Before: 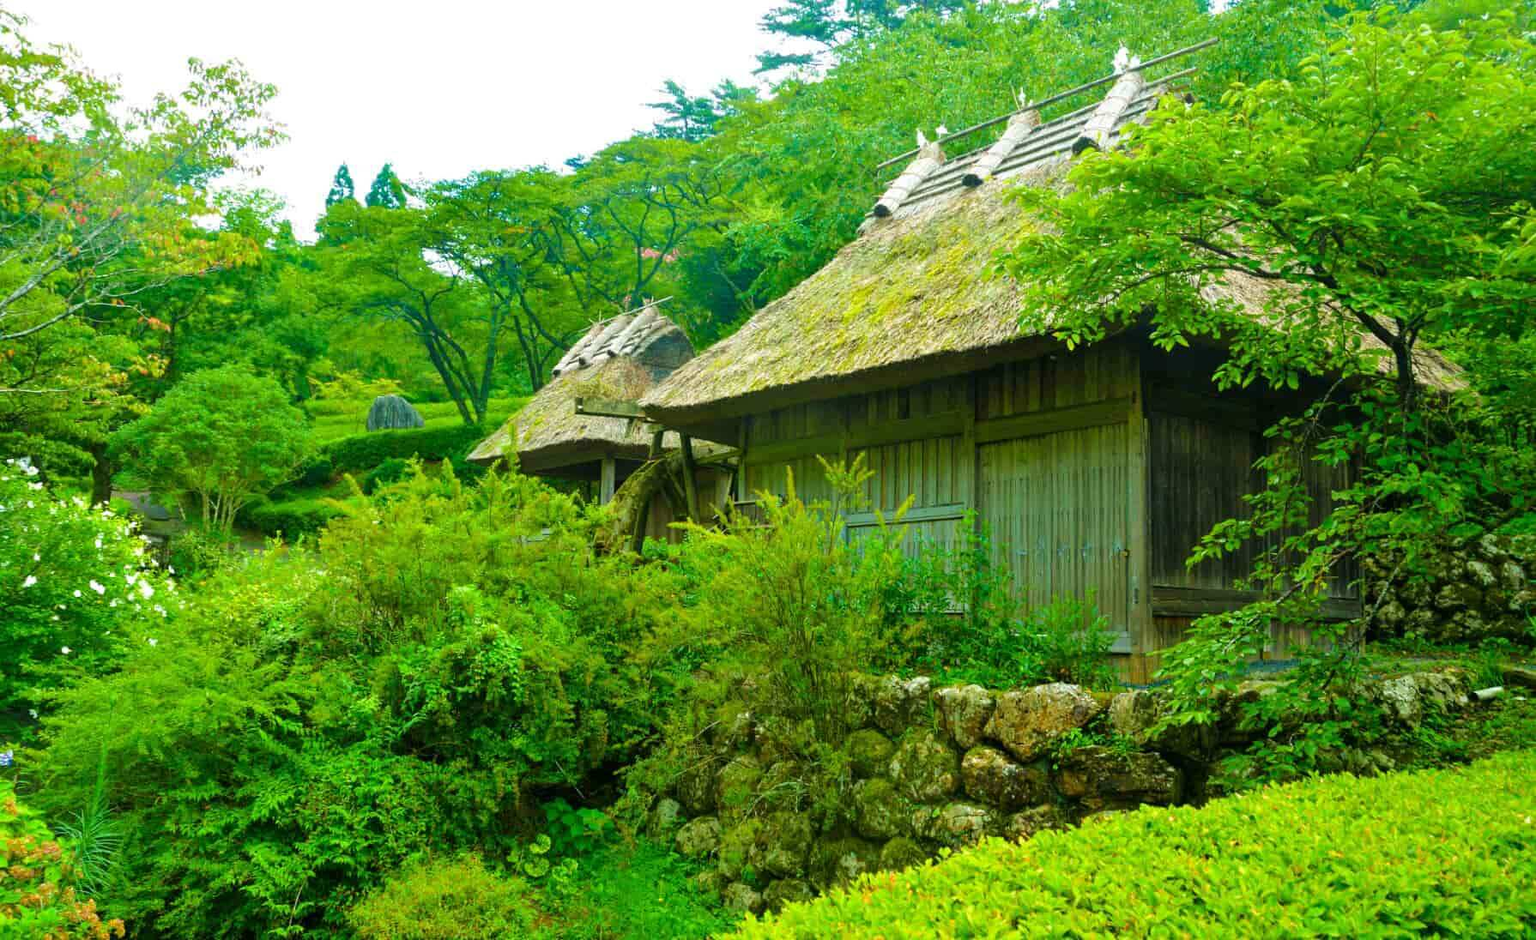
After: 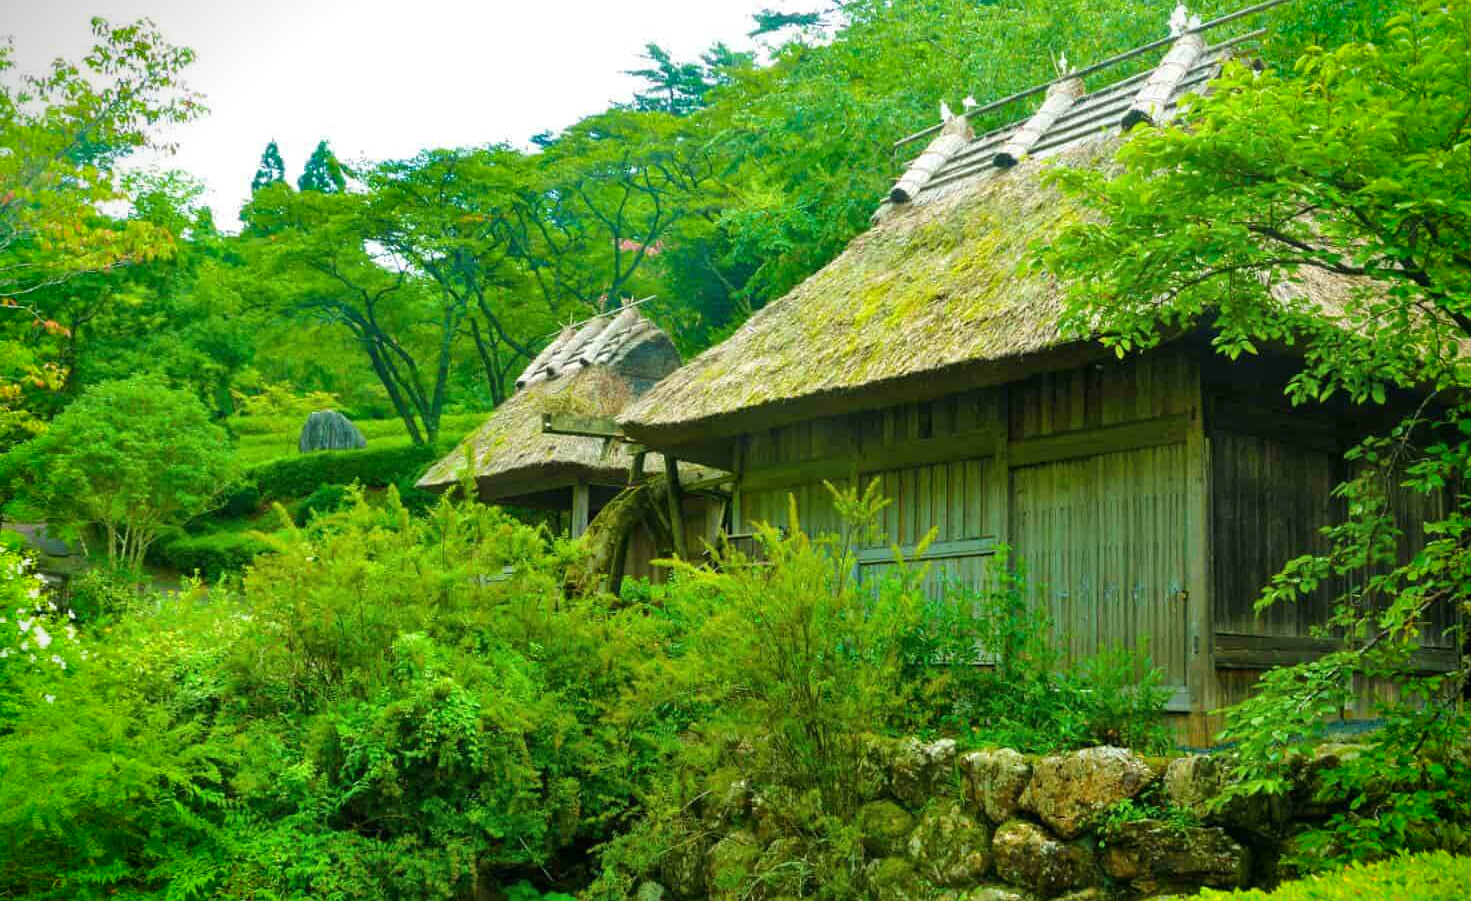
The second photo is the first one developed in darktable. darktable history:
exposure: compensate highlight preservation false
crop and rotate: left 7.196%, top 4.574%, right 10.605%, bottom 13.178%
vignetting: fall-off start 88.53%, fall-off radius 44.2%, saturation 0.376, width/height ratio 1.161
shadows and highlights: shadows 37.27, highlights -28.18, soften with gaussian
